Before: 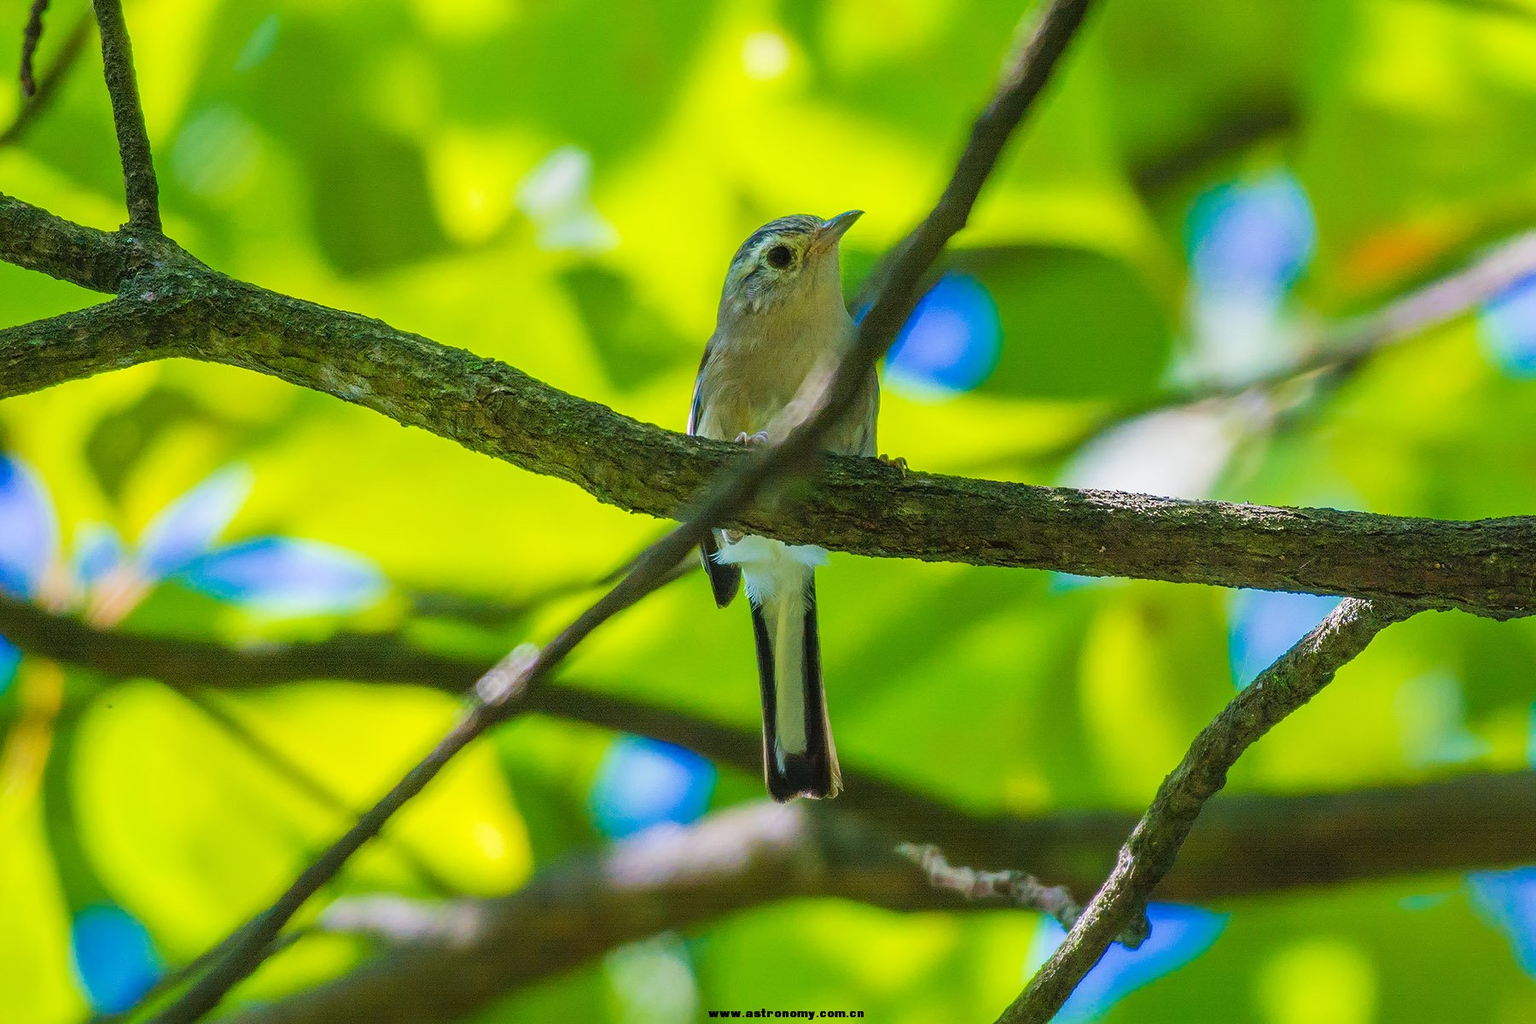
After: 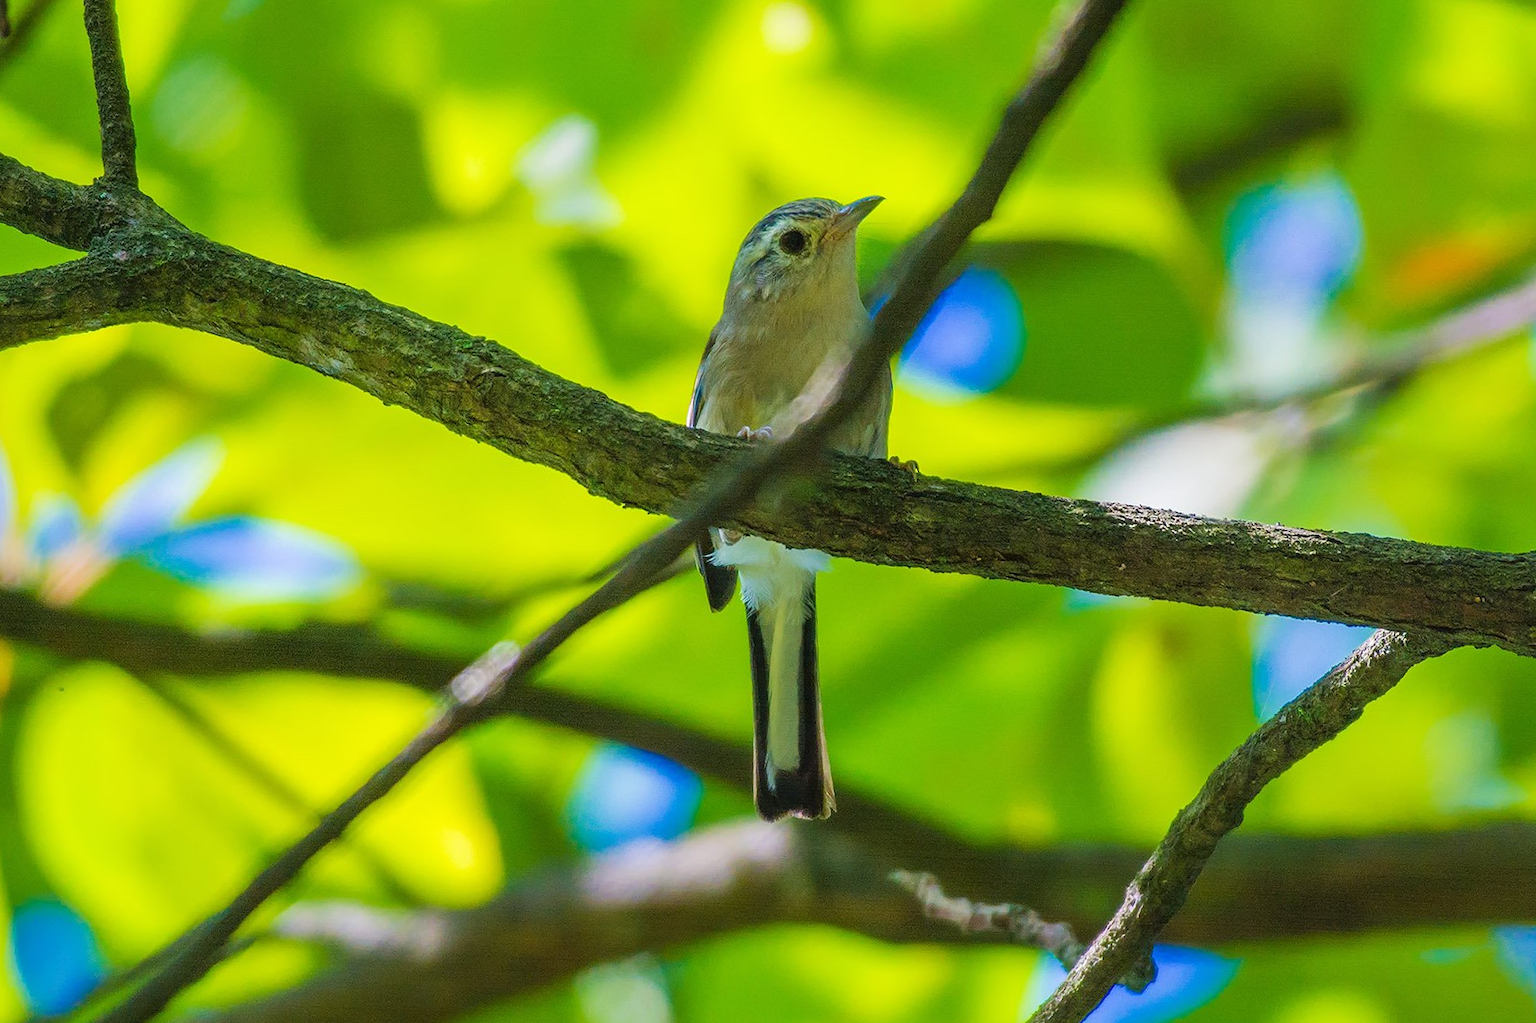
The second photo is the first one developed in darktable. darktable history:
crop and rotate: angle -2.42°
